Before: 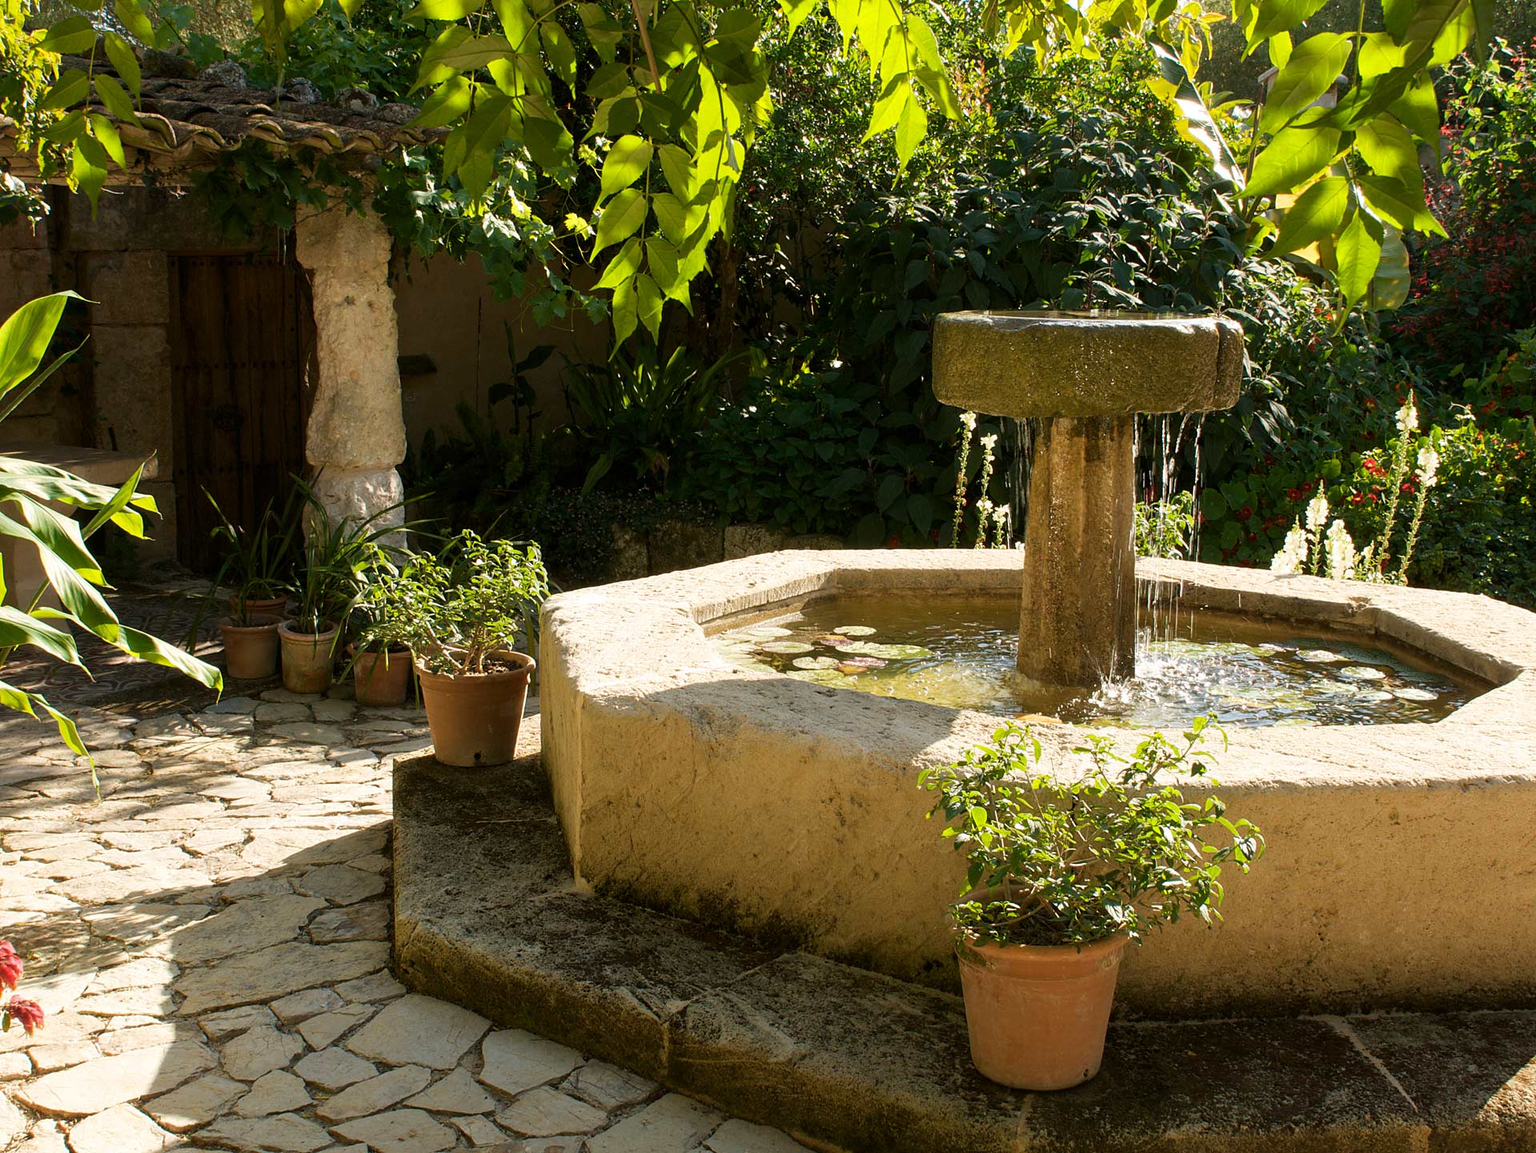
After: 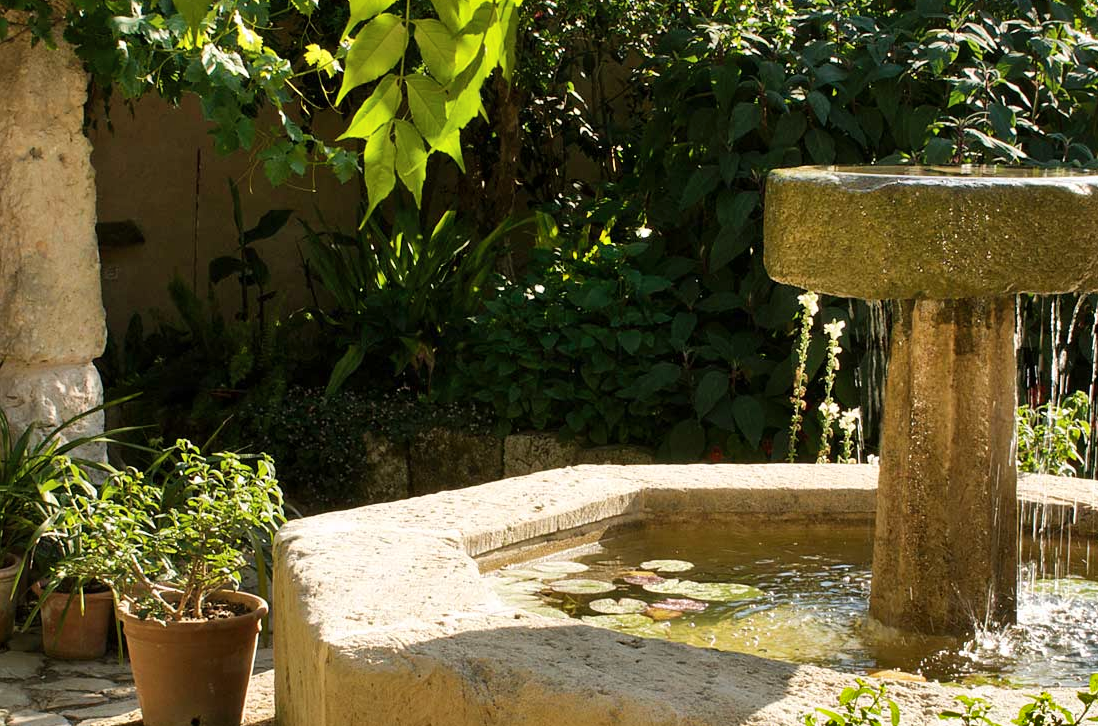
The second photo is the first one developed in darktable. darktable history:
shadows and highlights: white point adjustment 0.1, highlights -70, soften with gaussian
crop: left 20.932%, top 15.471%, right 21.848%, bottom 34.081%
